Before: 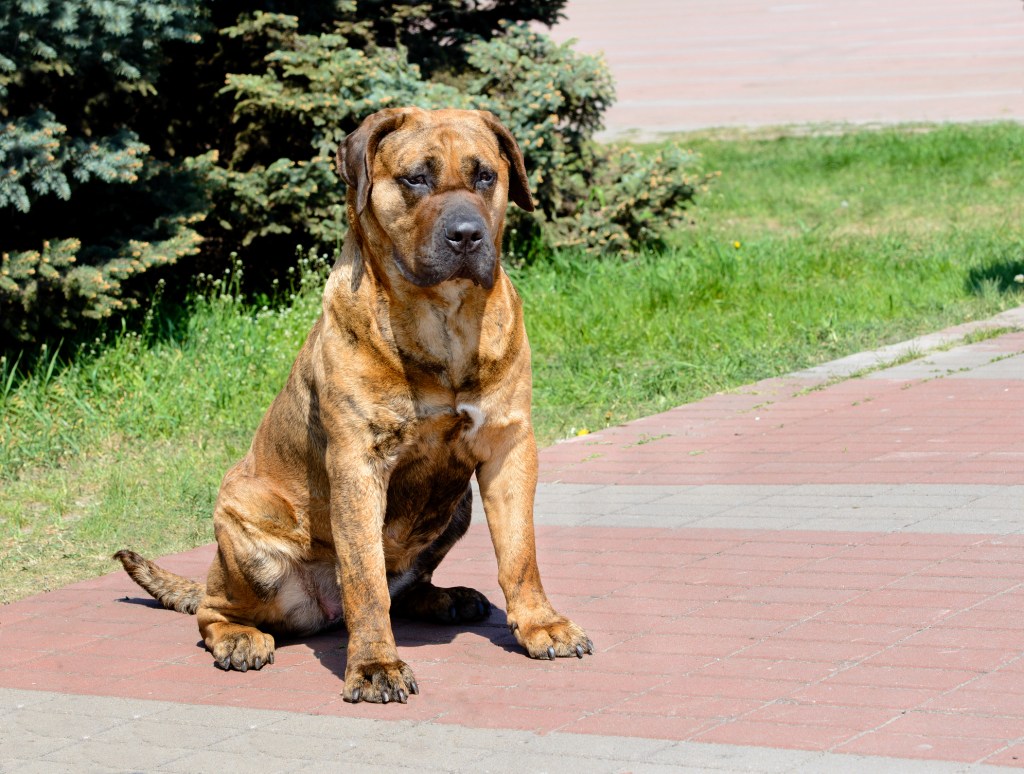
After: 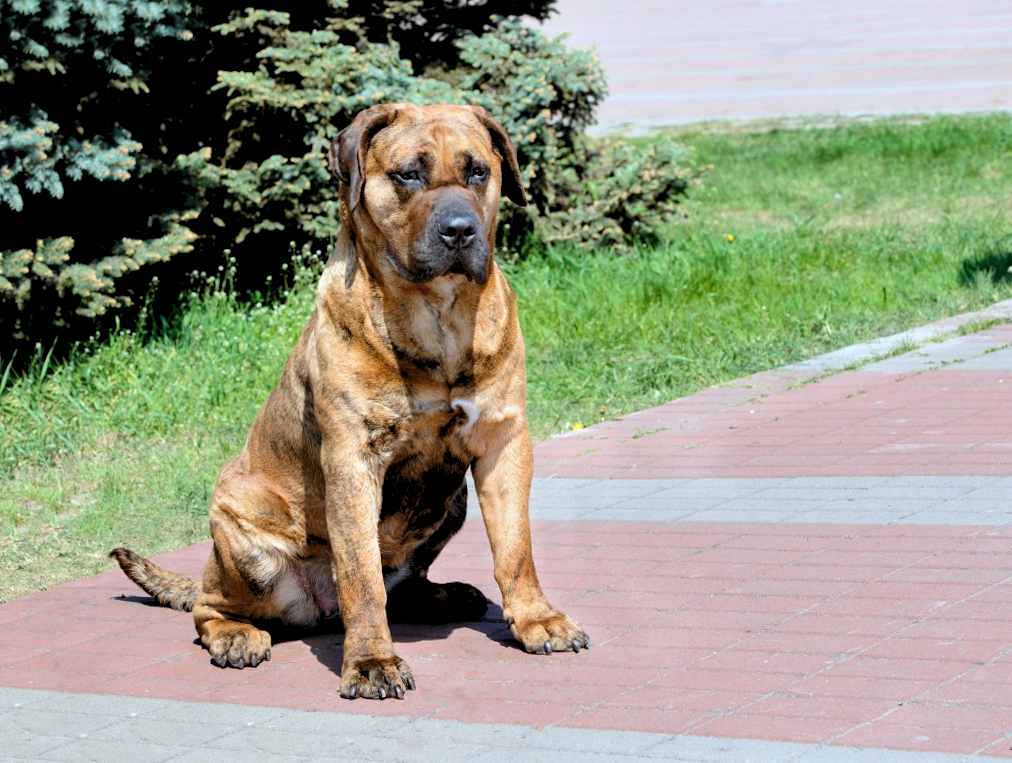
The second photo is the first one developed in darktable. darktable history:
levels: levels [0.073, 0.497, 0.972]
rotate and perspective: rotation -0.45°, automatic cropping original format, crop left 0.008, crop right 0.992, crop top 0.012, crop bottom 0.988
shadows and highlights: shadows 32, highlights -32, soften with gaussian
color correction: highlights a* -4.18, highlights b* -10.81
